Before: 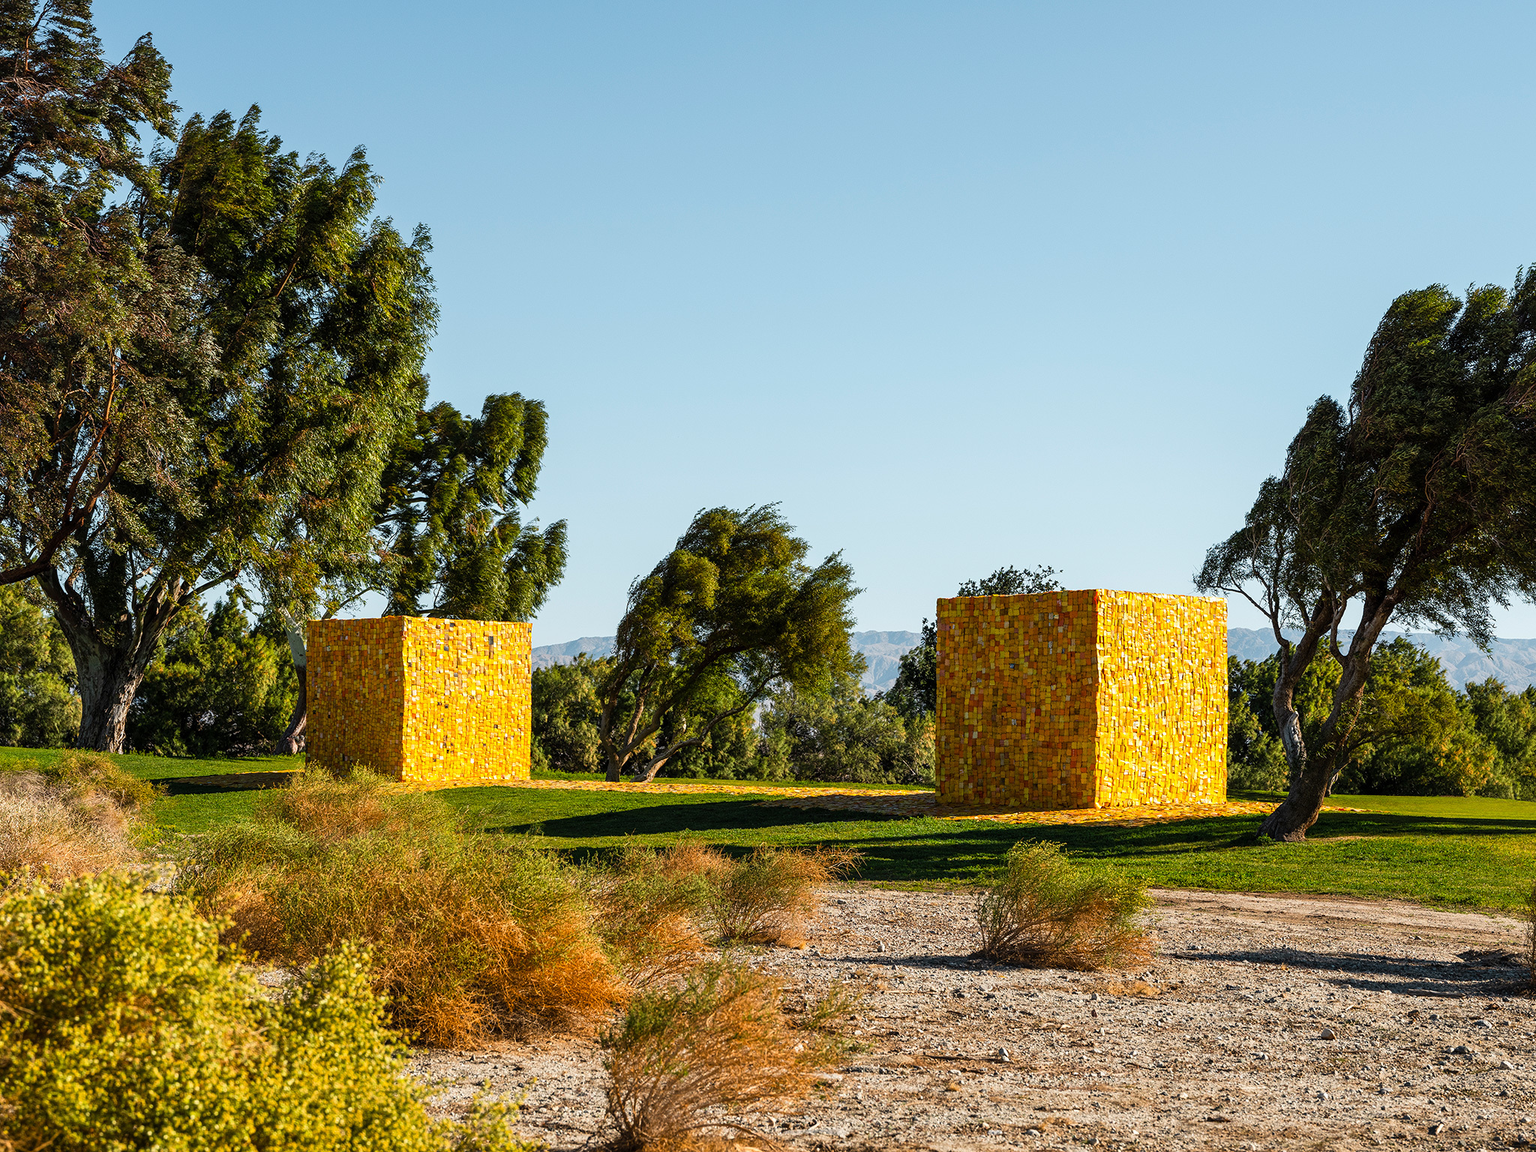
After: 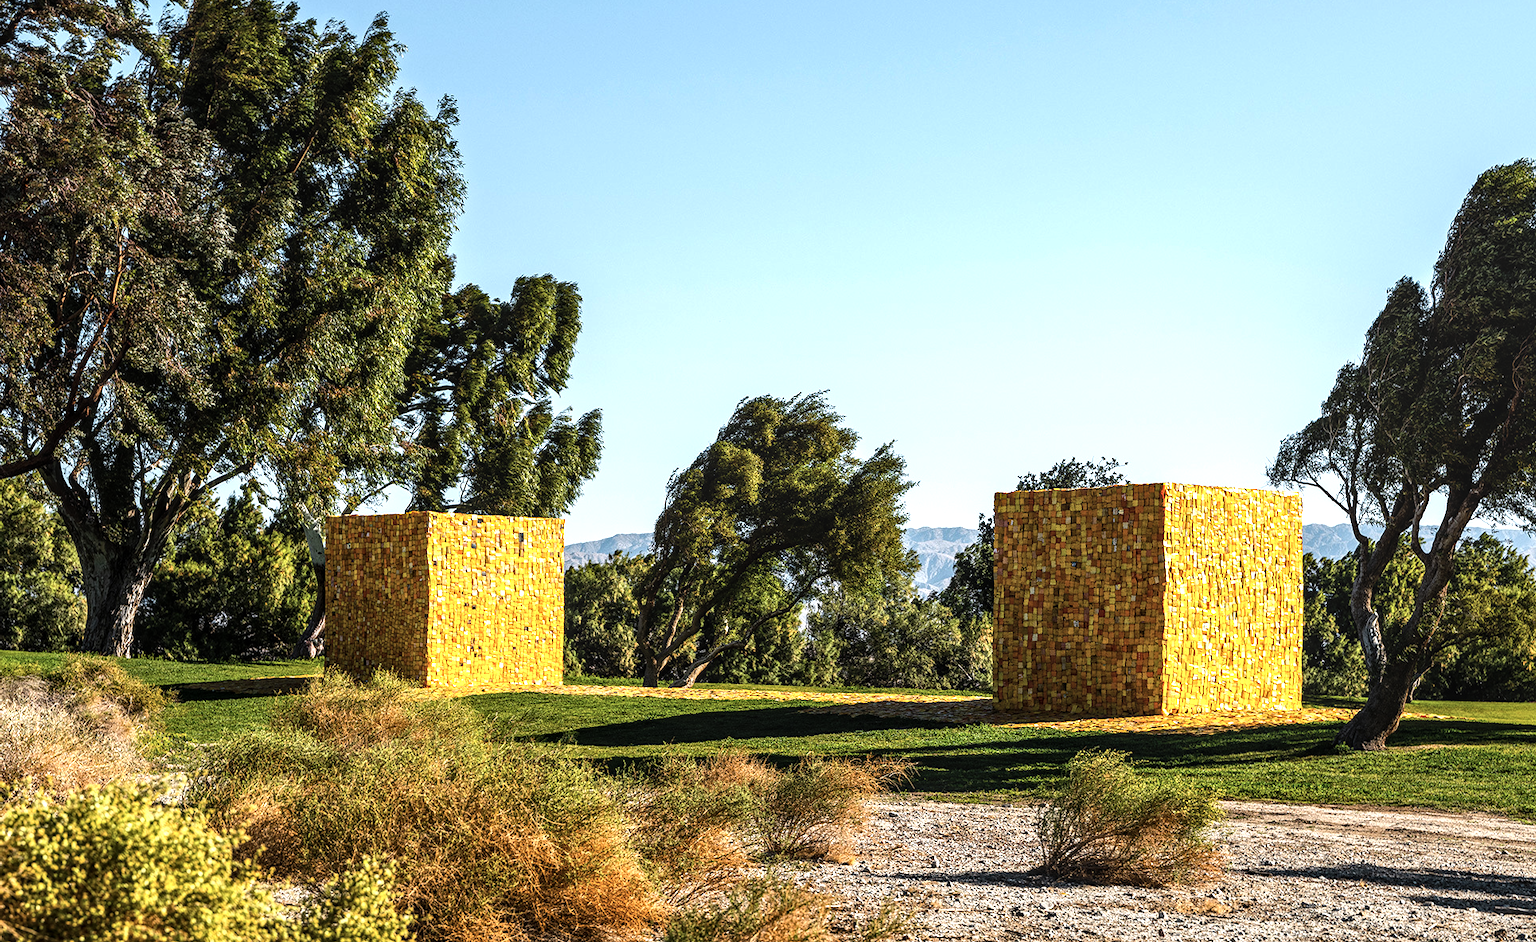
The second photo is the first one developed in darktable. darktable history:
local contrast: on, module defaults
tone equalizer: -8 EV -0.75 EV, -7 EV -0.7 EV, -6 EV -0.6 EV, -5 EV -0.4 EV, -3 EV 0.4 EV, -2 EV 0.6 EV, -1 EV 0.7 EV, +0 EV 0.75 EV, edges refinement/feathering 500, mask exposure compensation -1.57 EV, preserve details no
haze removal: strength 0.29, distance 0.25, compatibility mode true, adaptive false
white balance: red 0.98, blue 1.034
crop and rotate: angle 0.03°, top 11.643%, right 5.651%, bottom 11.189%
color balance: output saturation 98.5%
contrast brightness saturation: saturation -0.17
